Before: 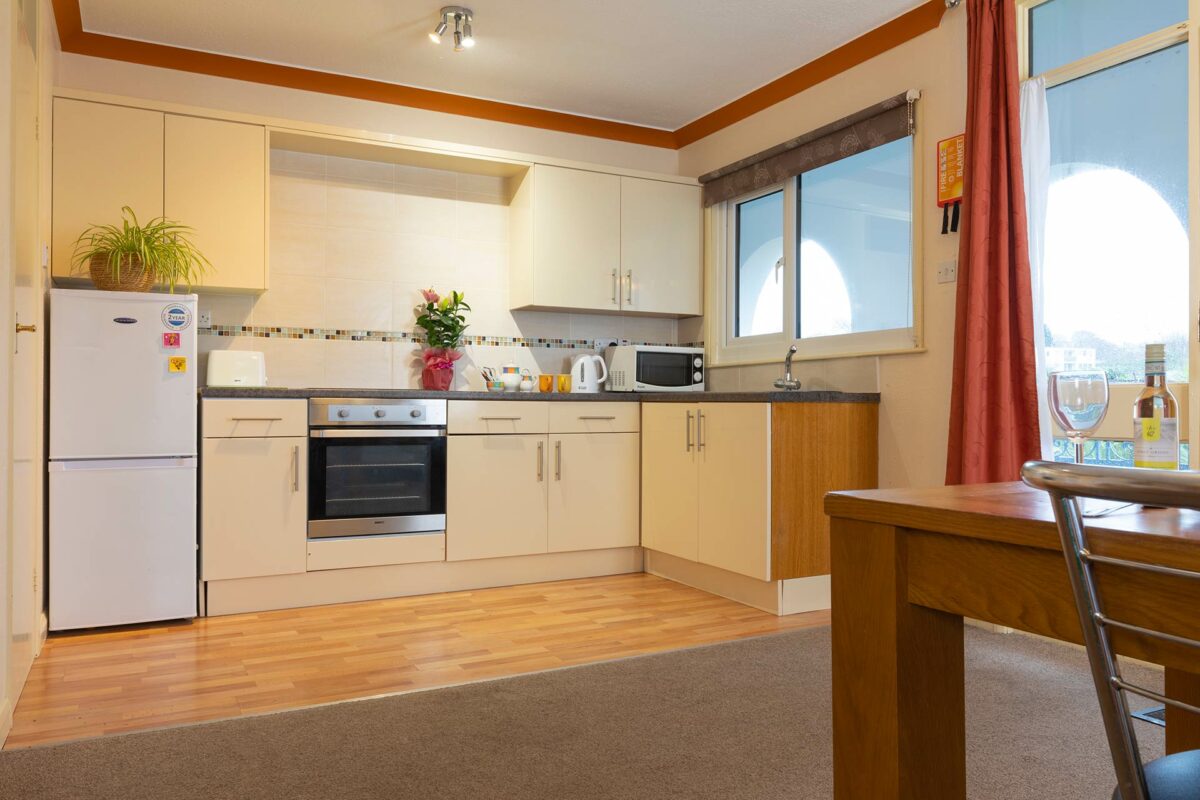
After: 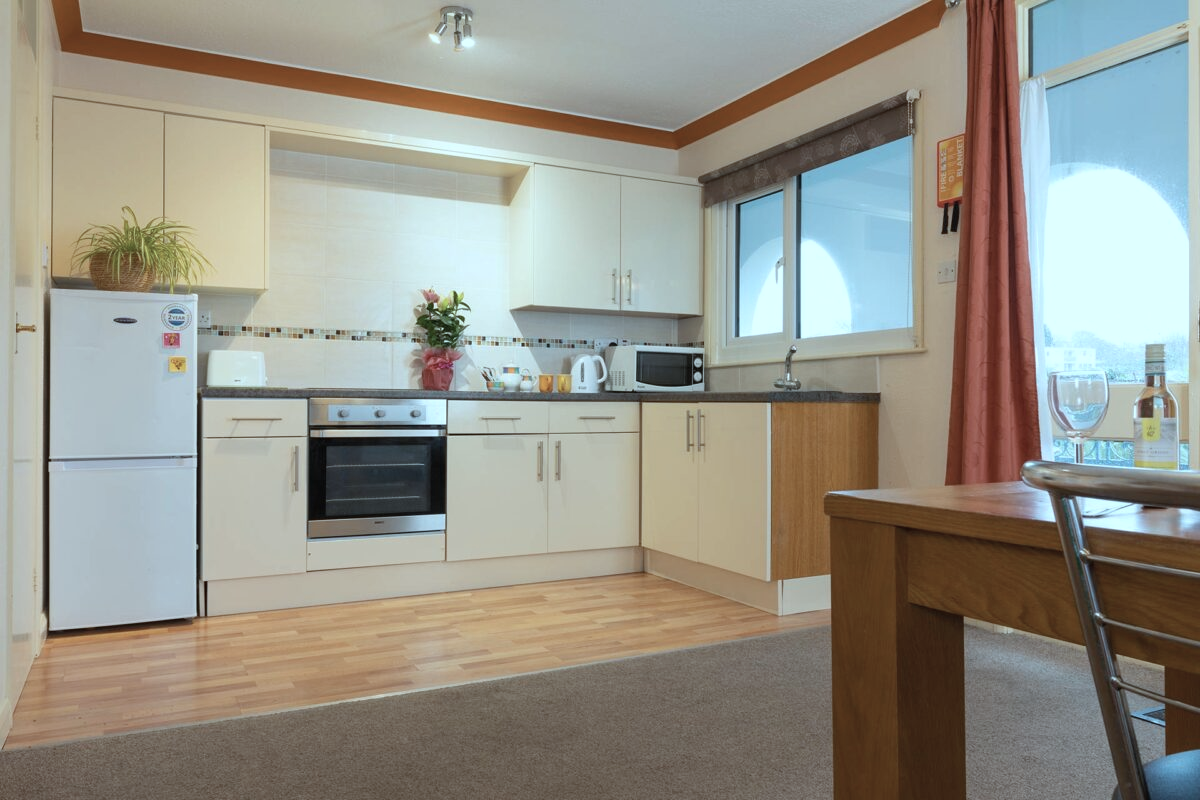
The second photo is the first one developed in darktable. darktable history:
color correction: highlights a* -13.33, highlights b* -18.02, saturation 0.713
